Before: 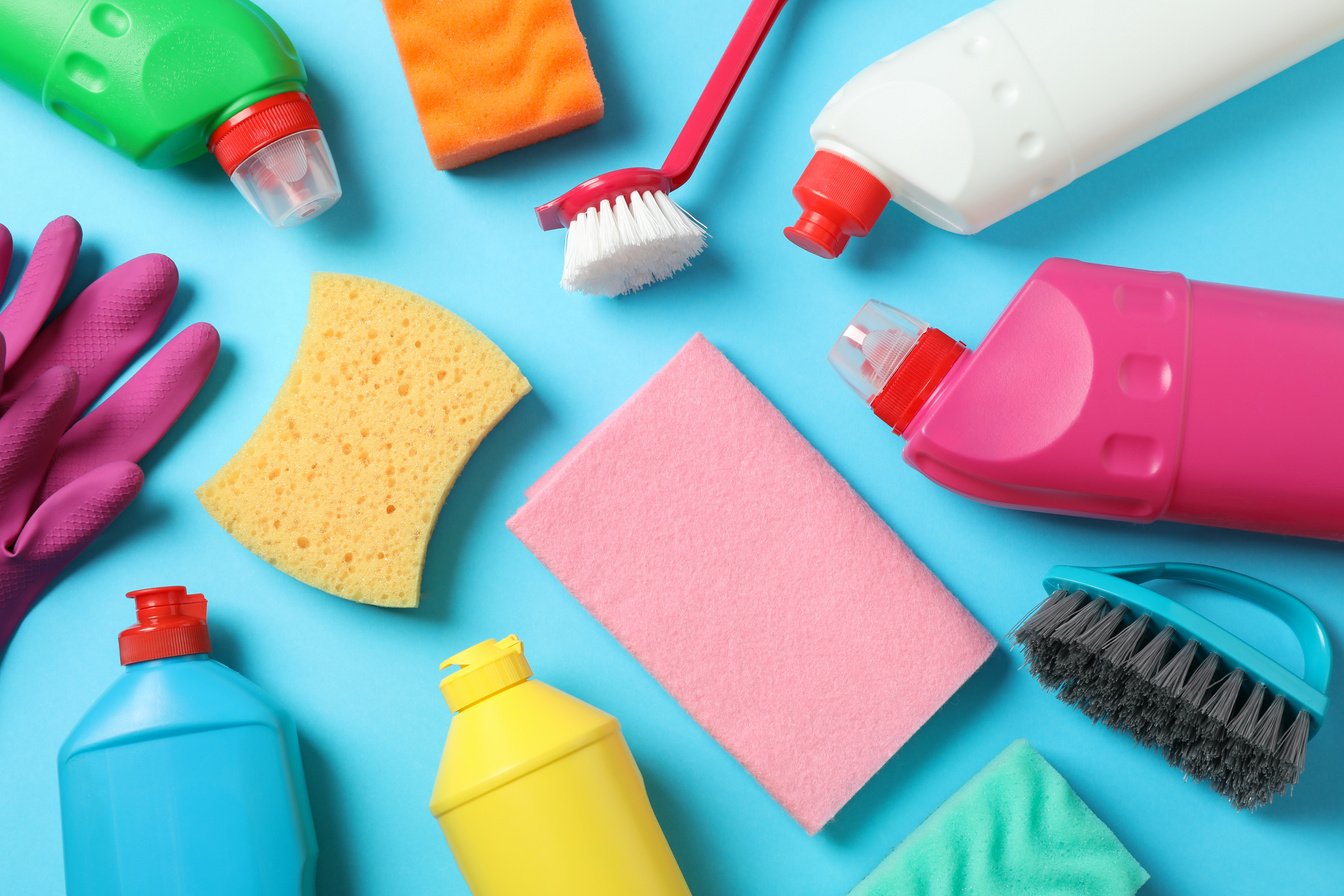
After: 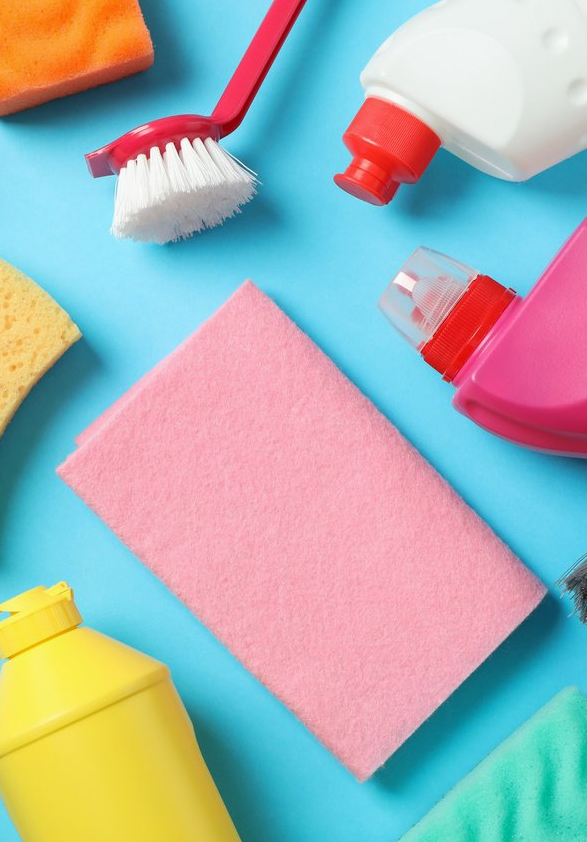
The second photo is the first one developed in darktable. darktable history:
crop: left 33.535%, top 5.933%, right 22.758%
exposure: exposure -0.04 EV, compensate exposure bias true, compensate highlight preservation false
